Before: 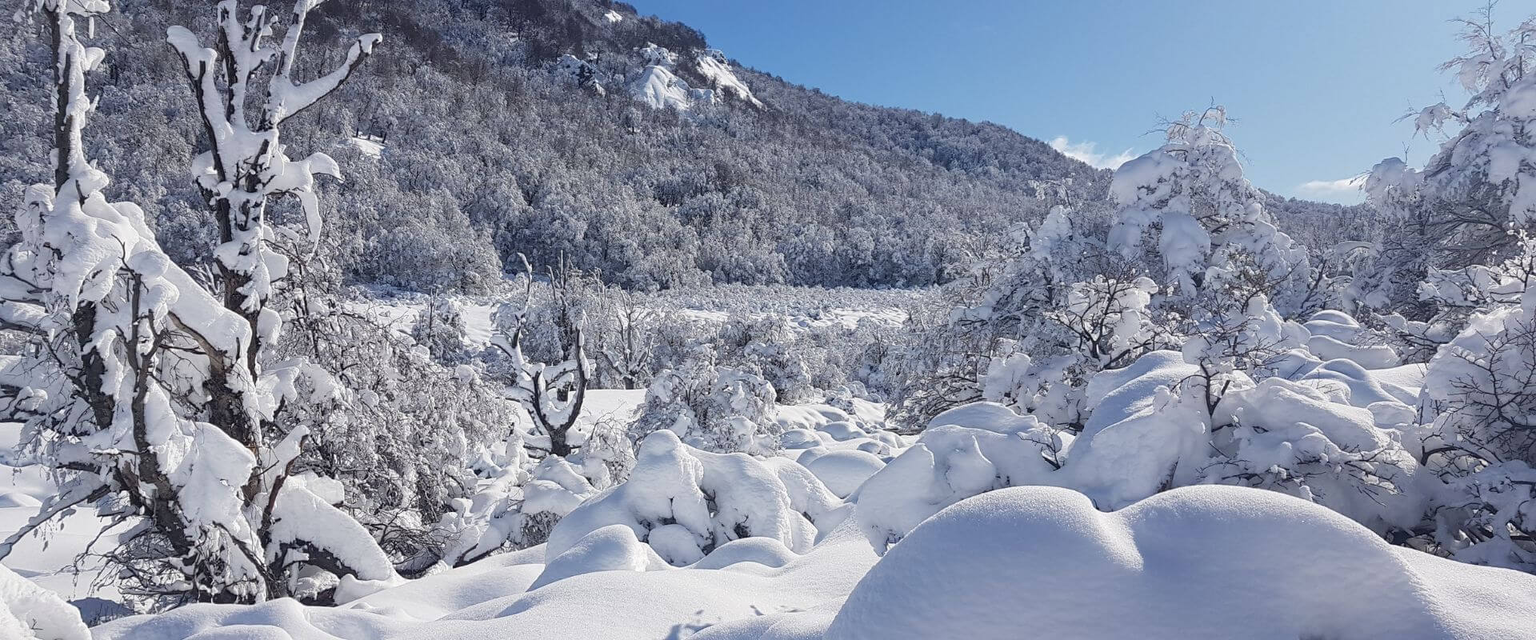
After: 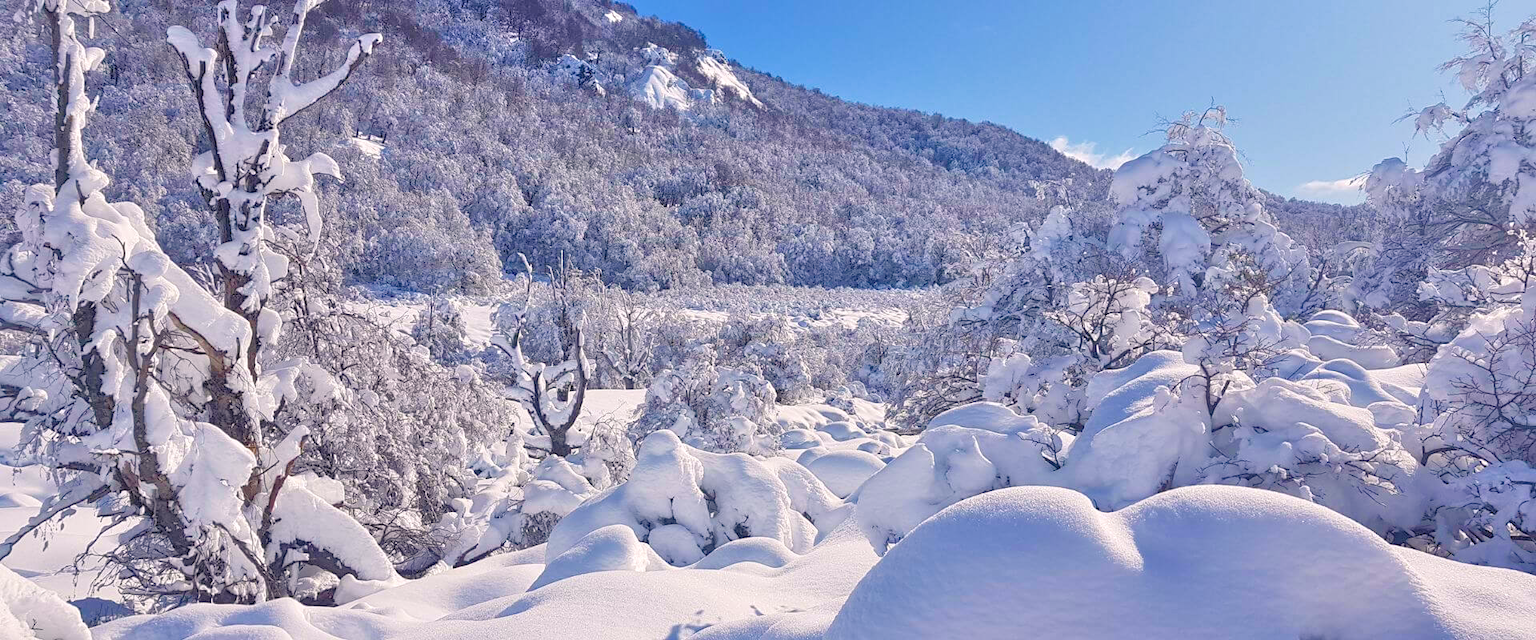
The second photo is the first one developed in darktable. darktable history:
color balance rgb: perceptual saturation grading › global saturation 20%, perceptual saturation grading › highlights -25%, perceptual saturation grading › shadows 25%
color correction: highlights a* 3.22, highlights b* 1.93, saturation 1.19
velvia: on, module defaults
tone equalizer: -7 EV 0.15 EV, -6 EV 0.6 EV, -5 EV 1.15 EV, -4 EV 1.33 EV, -3 EV 1.15 EV, -2 EV 0.6 EV, -1 EV 0.15 EV, mask exposure compensation -0.5 EV
